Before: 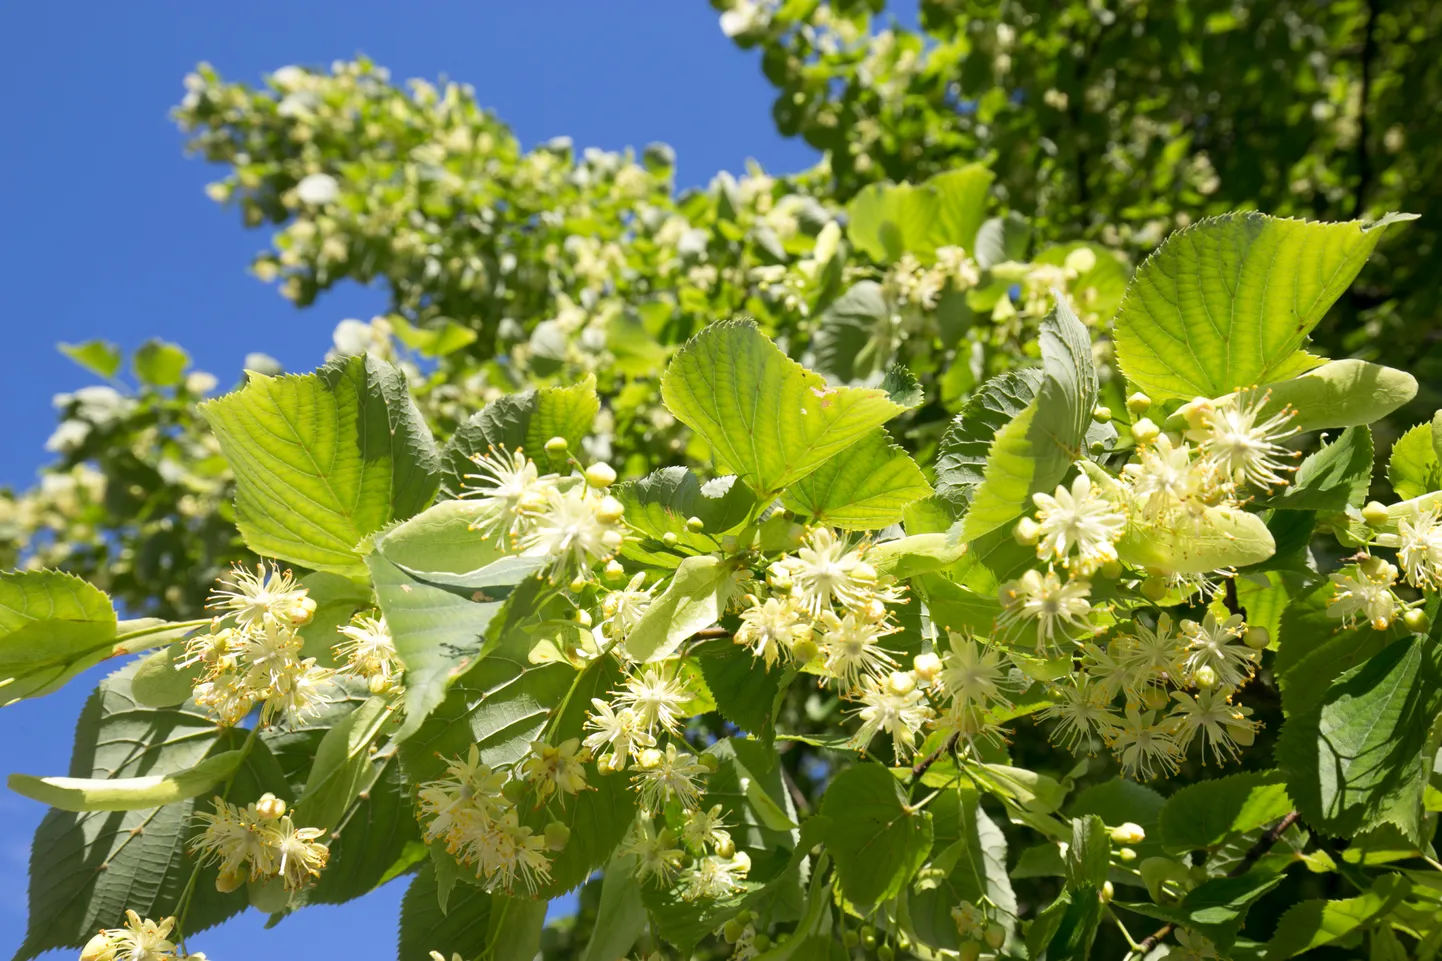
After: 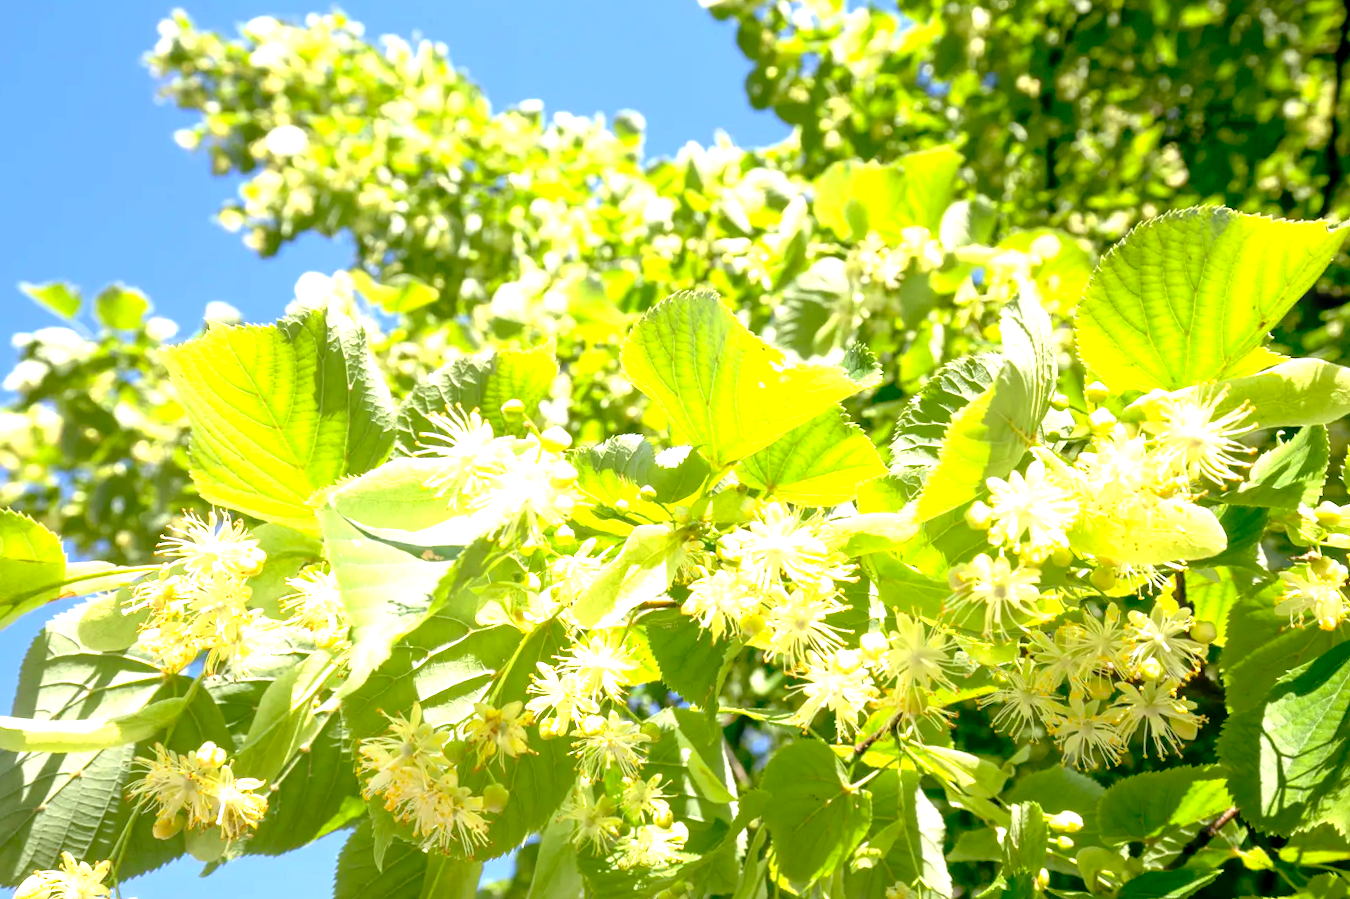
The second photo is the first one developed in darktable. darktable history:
crop and rotate: angle -2.64°
local contrast: highlights 45%, shadows 3%, detail 99%
exposure: black level correction 0.009, exposure 1.416 EV, compensate exposure bias true, compensate highlight preservation false
